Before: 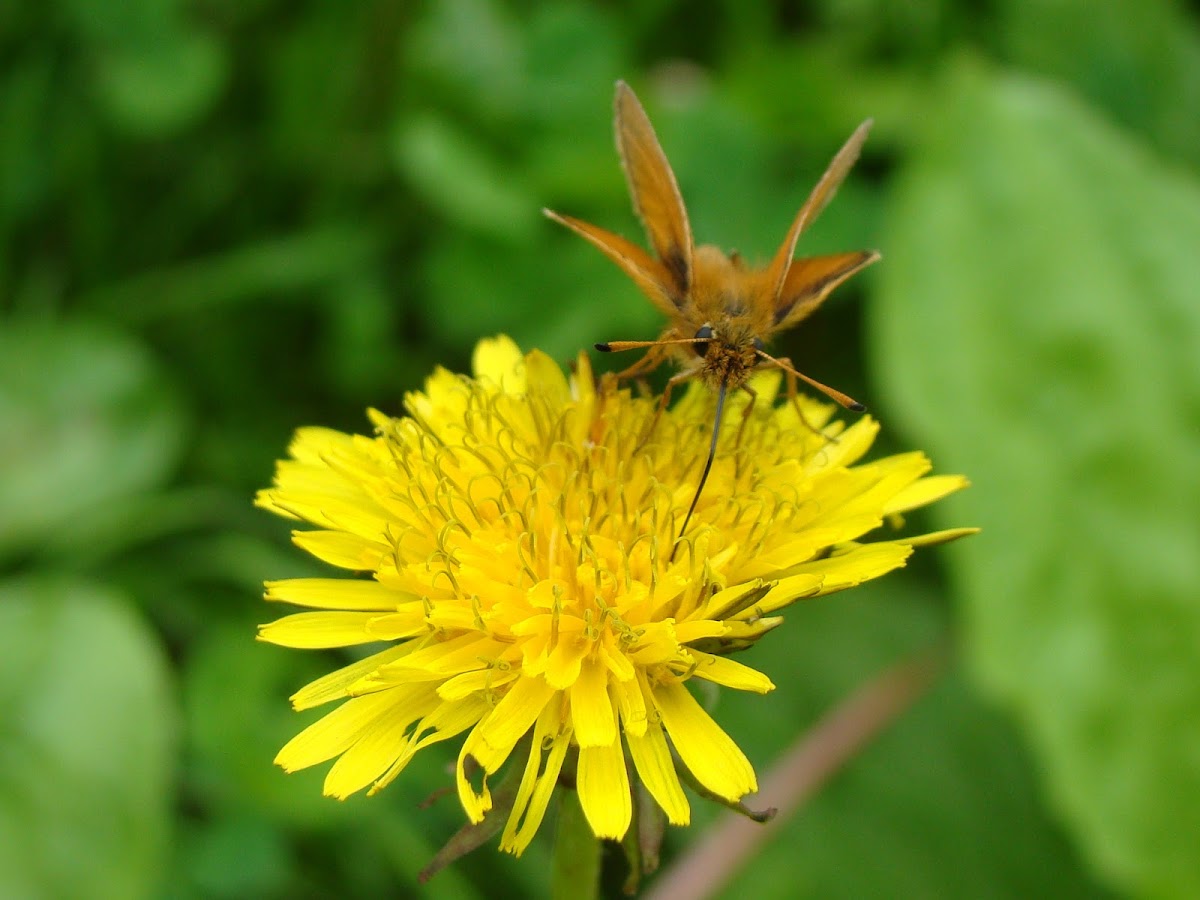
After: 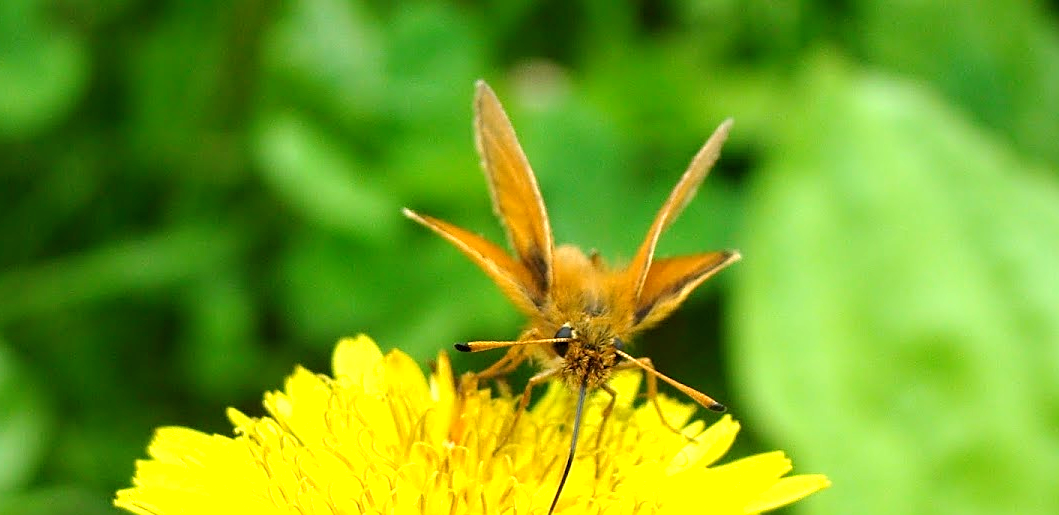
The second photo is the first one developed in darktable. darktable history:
crop and rotate: left 11.694%, bottom 42.691%
sharpen: on, module defaults
exposure: black level correction 0, exposure 1.028 EV, compensate highlight preservation false
